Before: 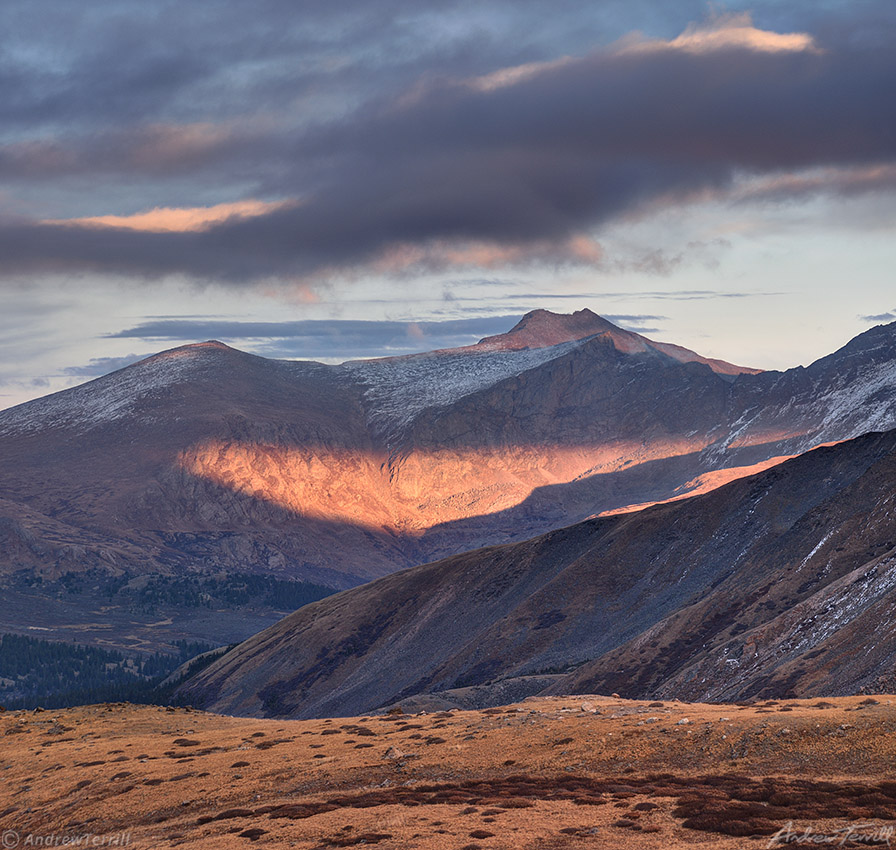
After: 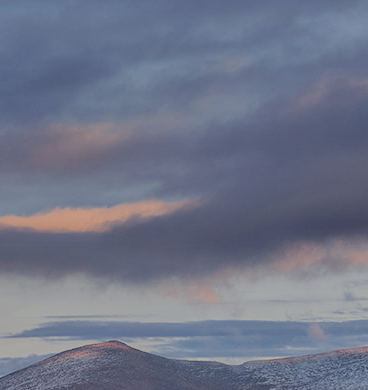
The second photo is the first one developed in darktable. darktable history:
local contrast: on, module defaults
crop and rotate: left 11.093%, top 0.053%, right 47.817%, bottom 54.001%
filmic rgb: black relative exposure -4.46 EV, white relative exposure 6.55 EV, hardness 1.85, contrast 0.506, color science v6 (2022)
